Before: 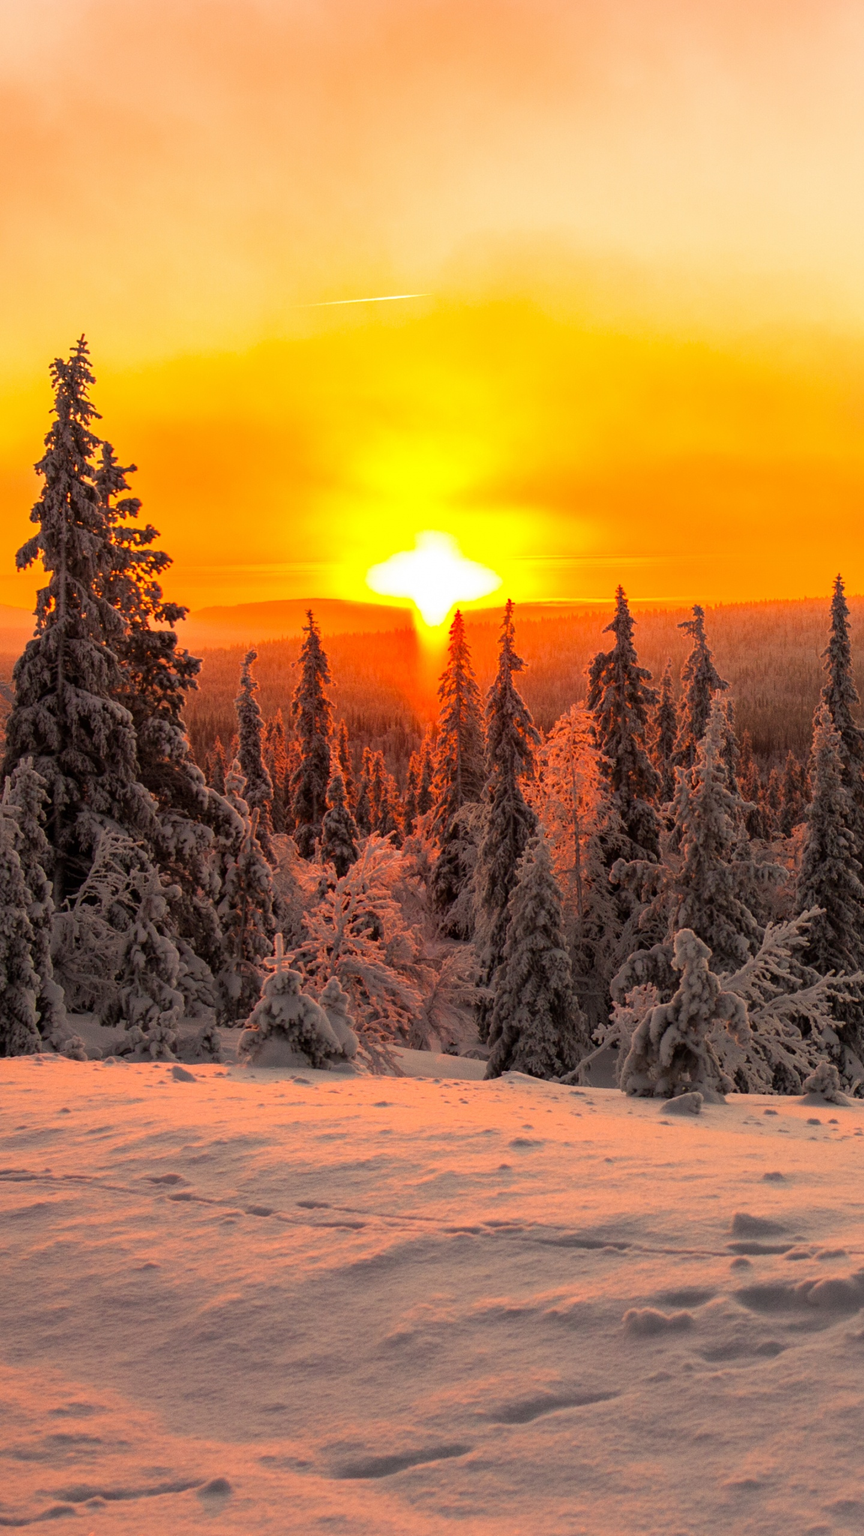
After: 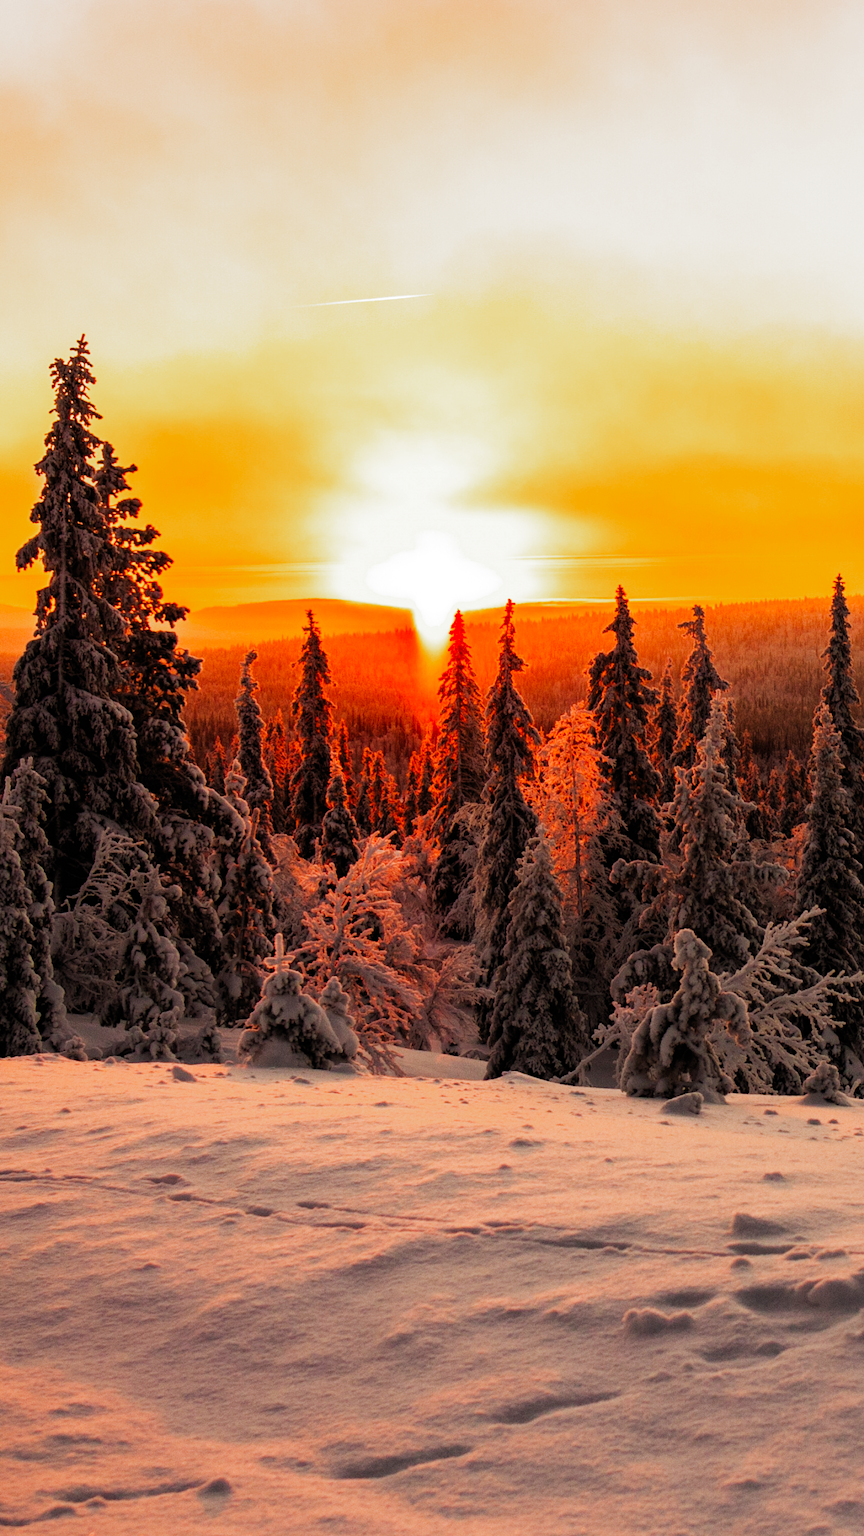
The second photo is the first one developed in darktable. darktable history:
filmic rgb: black relative exposure -6.43 EV, white relative exposure 2.43 EV, threshold 3 EV, hardness 5.27, latitude 0.1%, contrast 1.425, highlights saturation mix 2%, preserve chrominance no, color science v5 (2021), contrast in shadows safe, contrast in highlights safe, enable highlight reconstruction true
